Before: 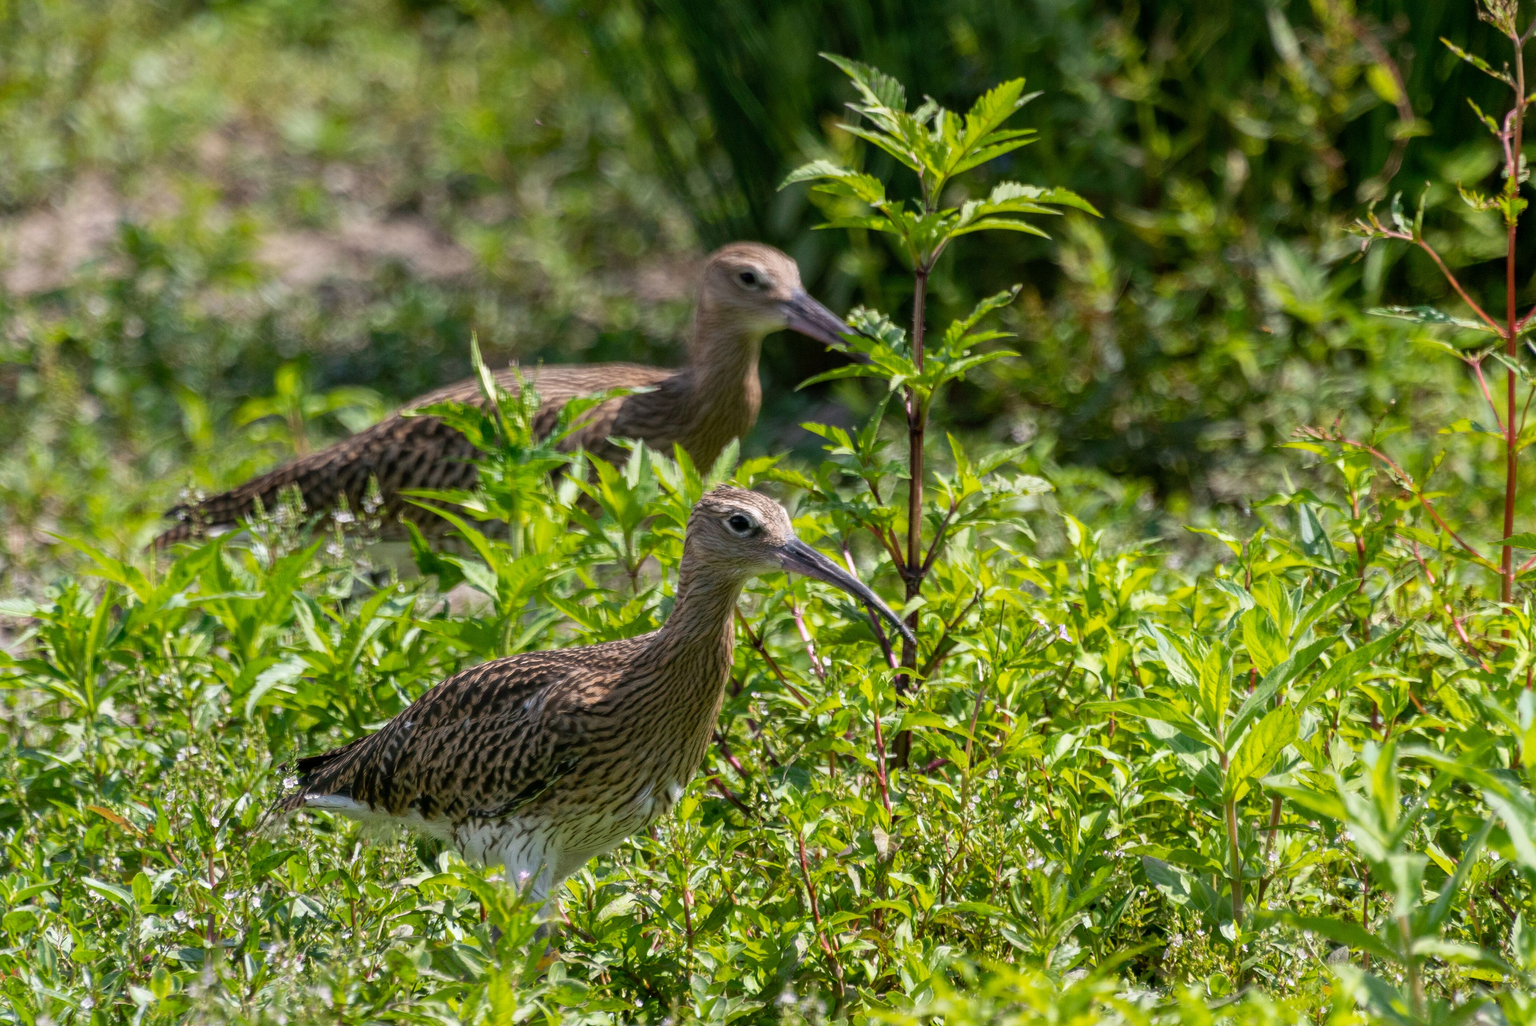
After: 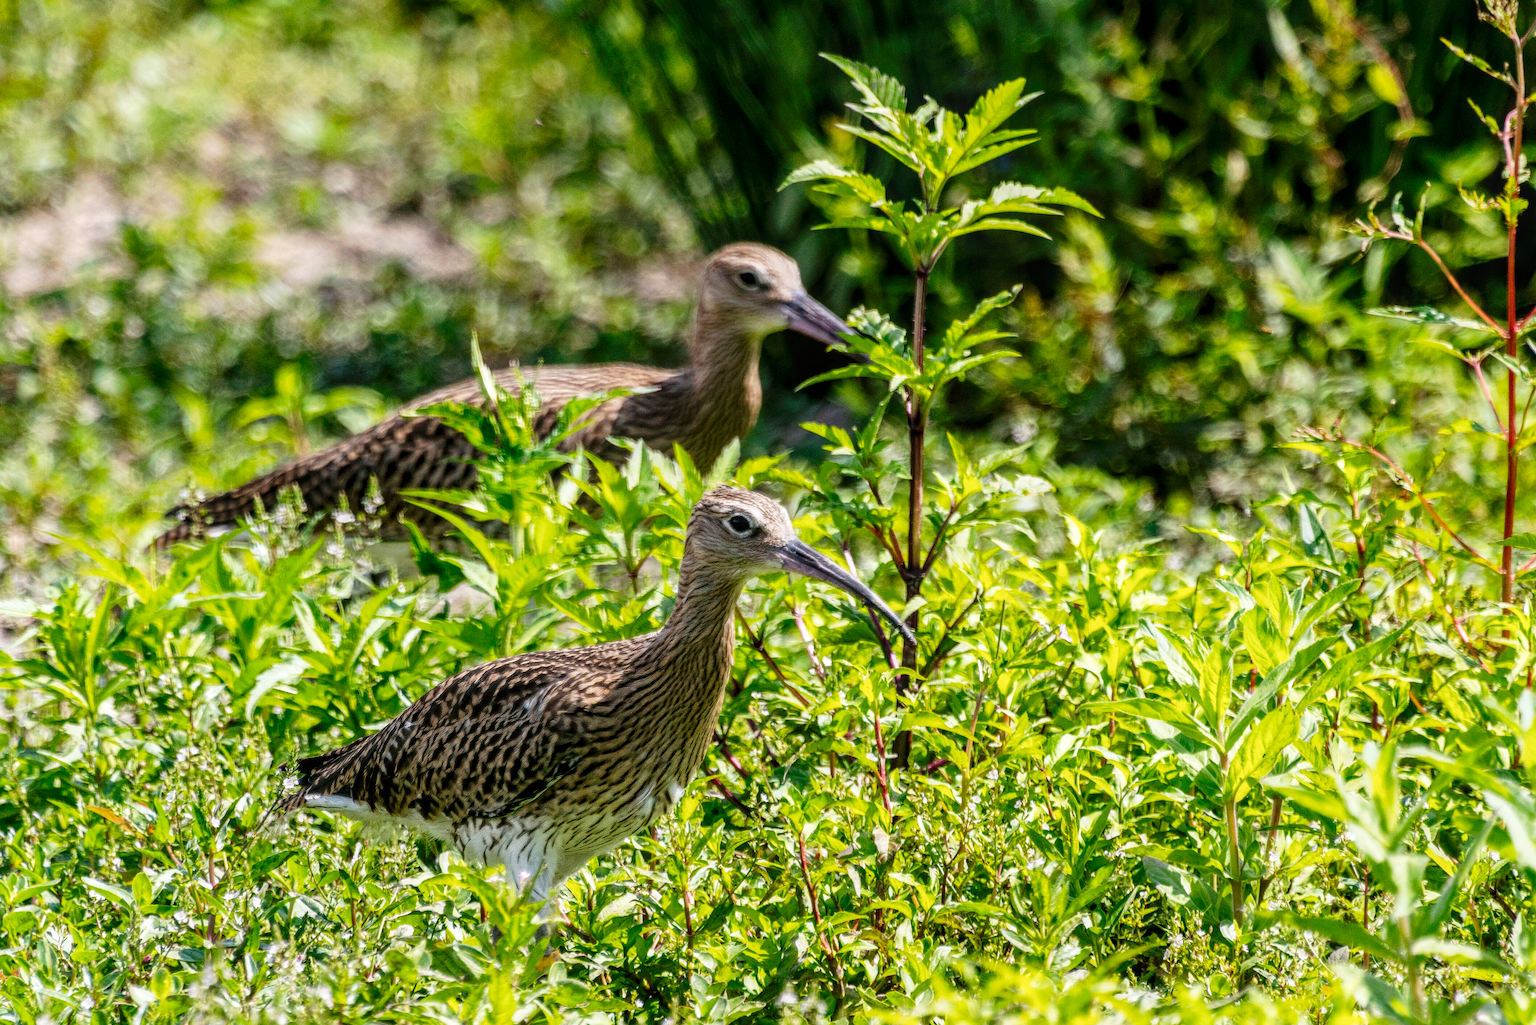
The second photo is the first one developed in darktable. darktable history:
tone curve: curves: ch0 [(0, 0) (0.003, 0.016) (0.011, 0.019) (0.025, 0.023) (0.044, 0.029) (0.069, 0.042) (0.1, 0.068) (0.136, 0.101) (0.177, 0.143) (0.224, 0.21) (0.277, 0.289) (0.335, 0.379) (0.399, 0.476) (0.468, 0.569) (0.543, 0.654) (0.623, 0.75) (0.709, 0.822) (0.801, 0.893) (0.898, 0.946) (1, 1)], preserve colors none
local contrast: on, module defaults
contrast equalizer: y [[0.5 ×6], [0.5 ×6], [0.975, 0.964, 0.925, 0.865, 0.793, 0.721], [0 ×6], [0 ×6]]
